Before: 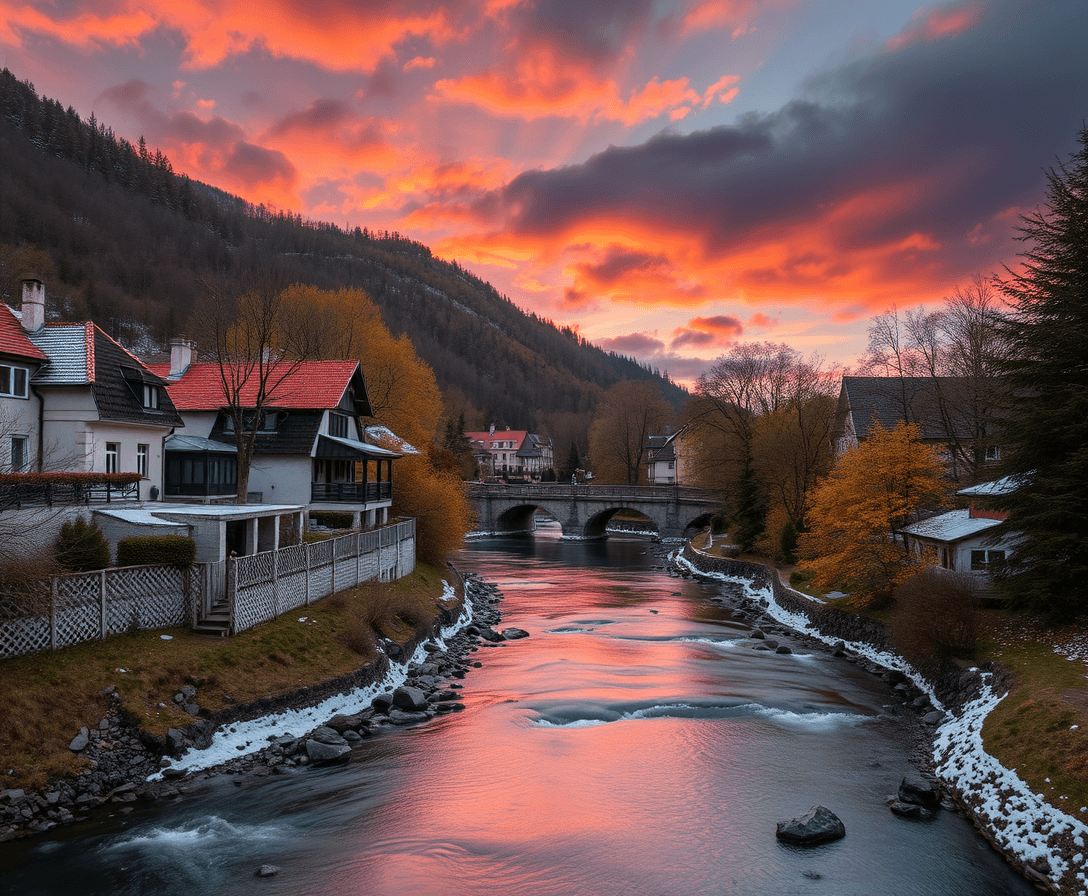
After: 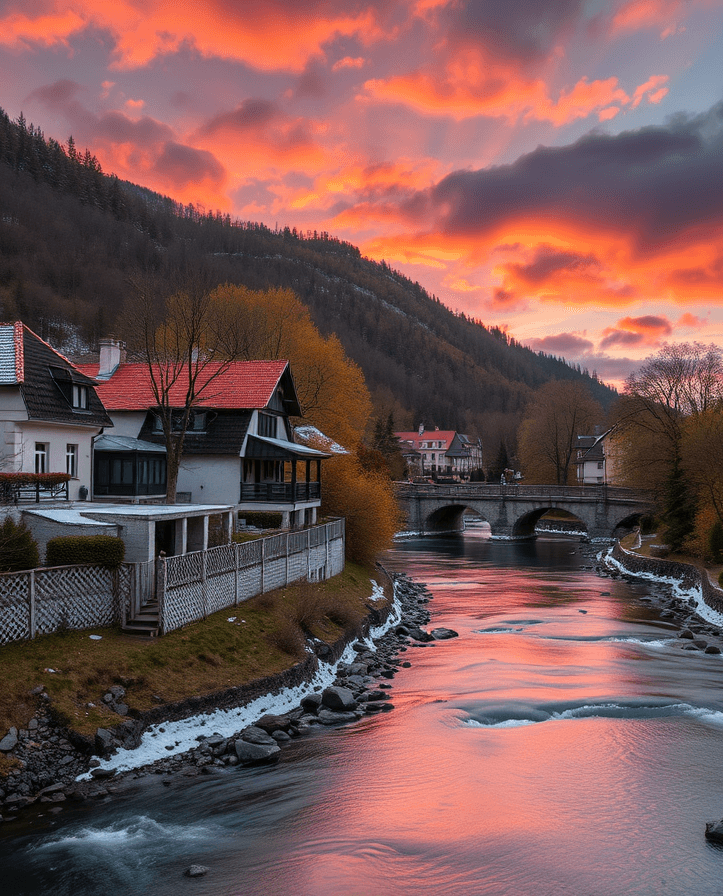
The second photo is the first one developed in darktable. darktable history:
crop and rotate: left 6.59%, right 26.93%
